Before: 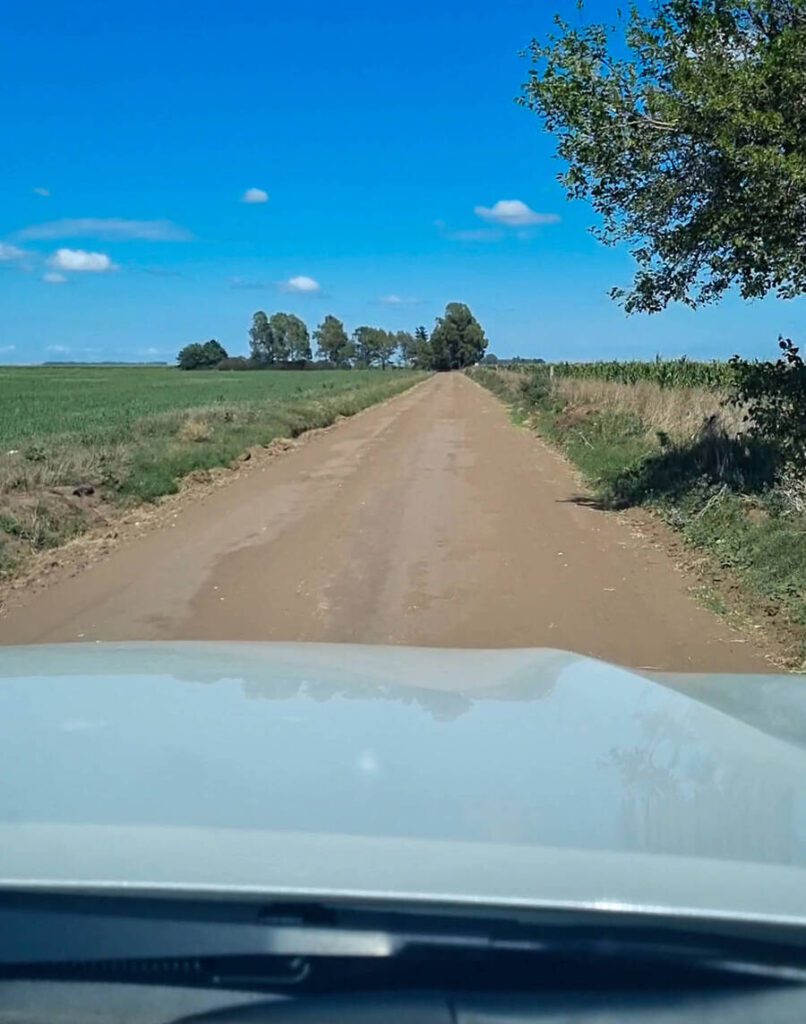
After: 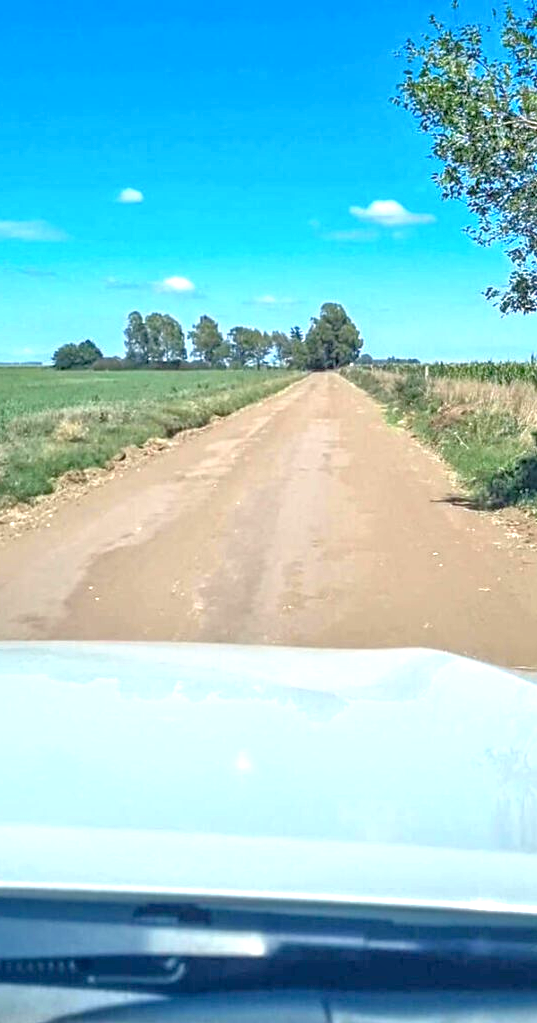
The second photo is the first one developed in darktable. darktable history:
crop and rotate: left 15.546%, right 17.787%
exposure: black level correction 0, exposure 1 EV, compensate exposure bias true, compensate highlight preservation false
local contrast: detail 130%
tone equalizer: -7 EV 0.15 EV, -6 EV 0.6 EV, -5 EV 1.15 EV, -4 EV 1.33 EV, -3 EV 1.15 EV, -2 EV 0.6 EV, -1 EV 0.15 EV, mask exposure compensation -0.5 EV
